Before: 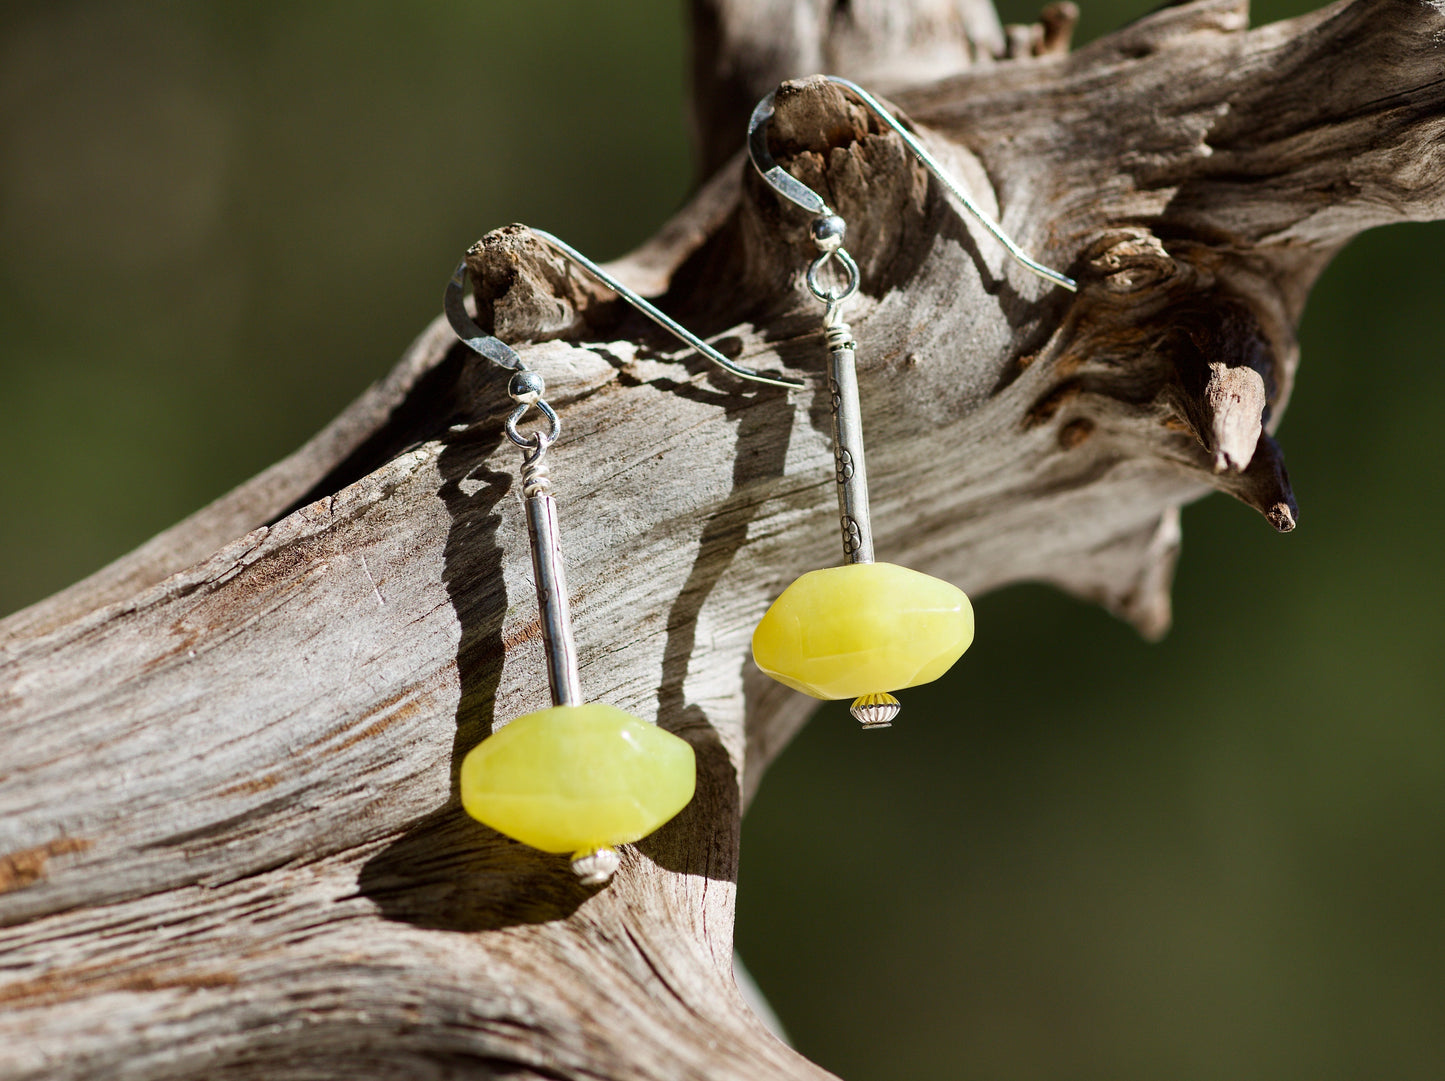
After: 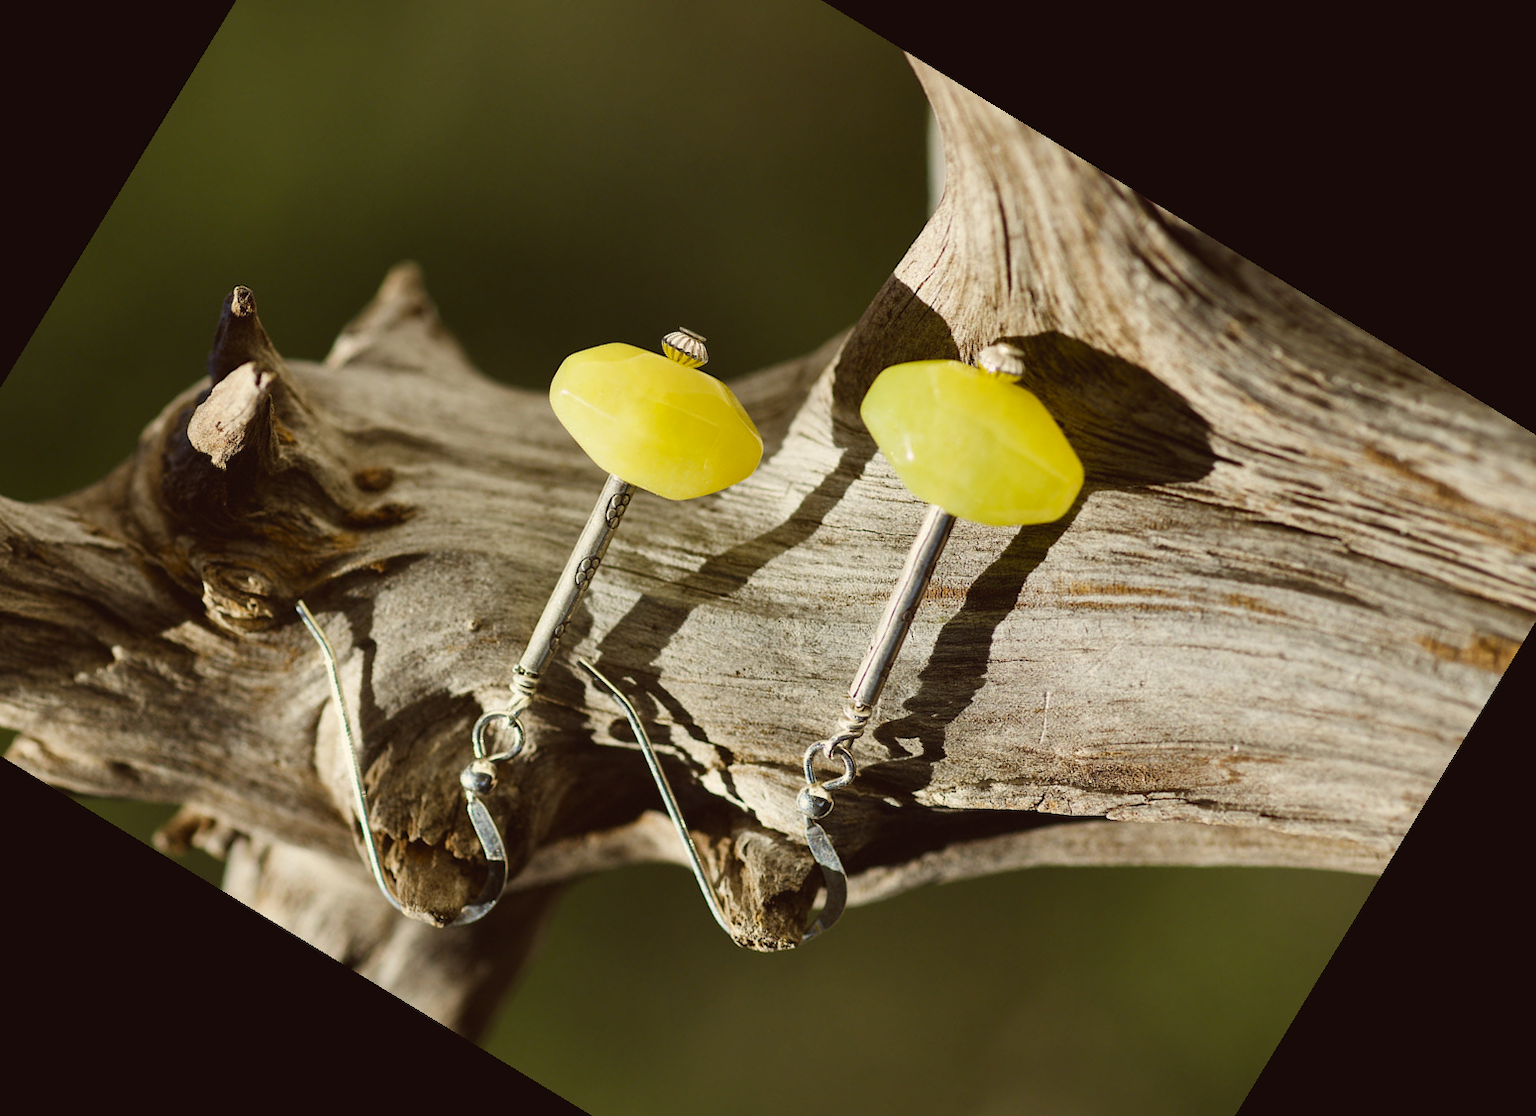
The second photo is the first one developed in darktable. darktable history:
crop and rotate: angle 148.68°, left 9.111%, top 15.603%, right 4.588%, bottom 17.041%
color contrast: green-magenta contrast 0.8, blue-yellow contrast 1.1, unbound 0
color balance: lift [1.005, 1.002, 0.998, 0.998], gamma [1, 1.021, 1.02, 0.979], gain [0.923, 1.066, 1.056, 0.934]
